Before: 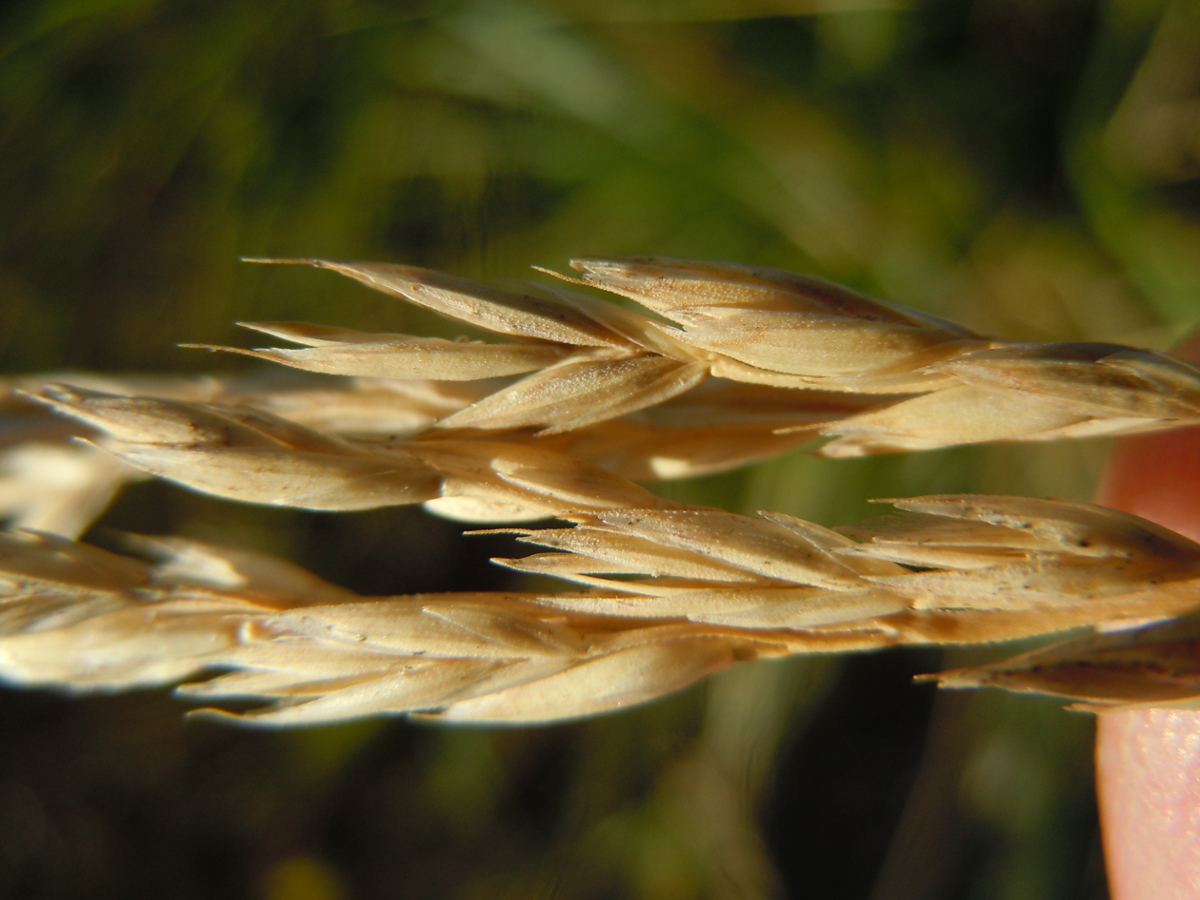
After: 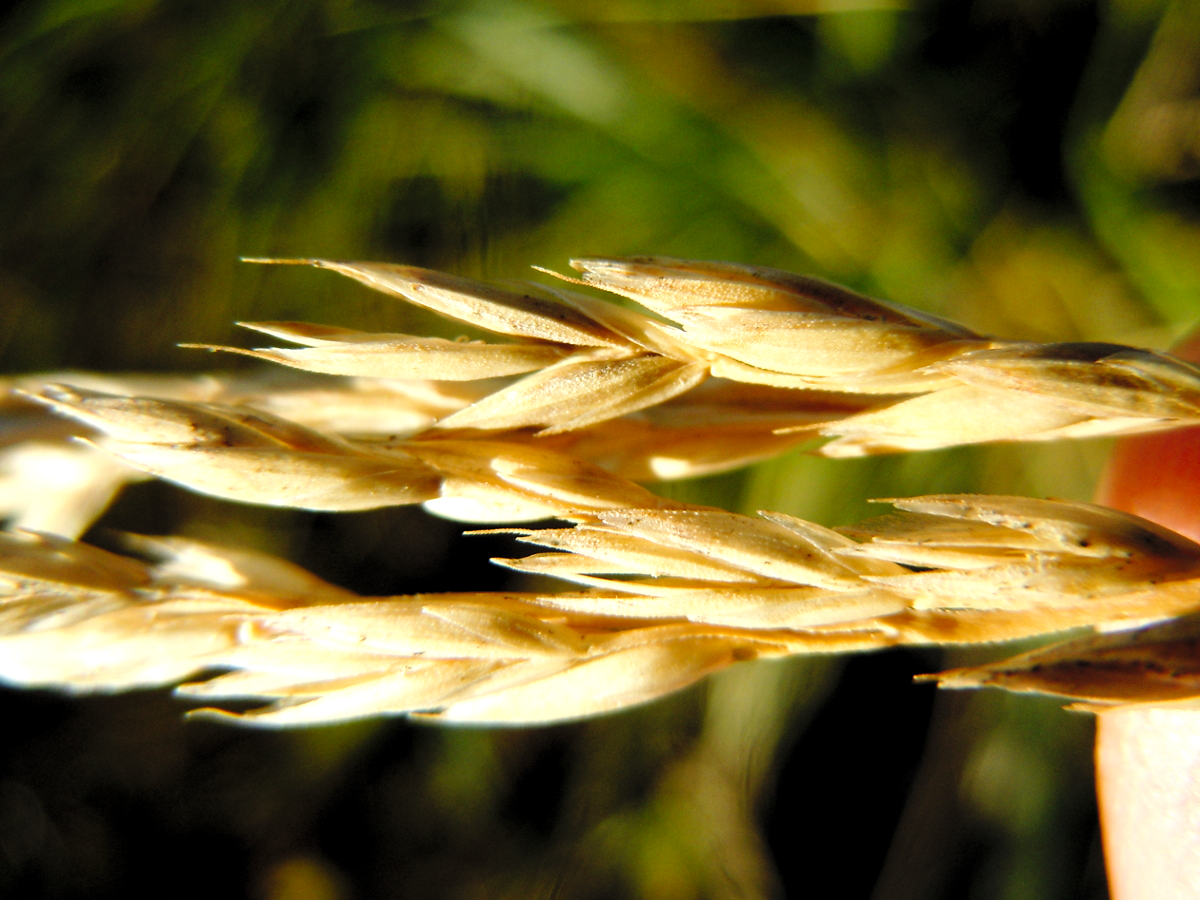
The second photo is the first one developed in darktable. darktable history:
base curve: curves: ch0 [(0, 0) (0.028, 0.03) (0.121, 0.232) (0.46, 0.748) (0.859, 0.968) (1, 1)], preserve colors none
levels: levels [0.062, 0.494, 0.925]
